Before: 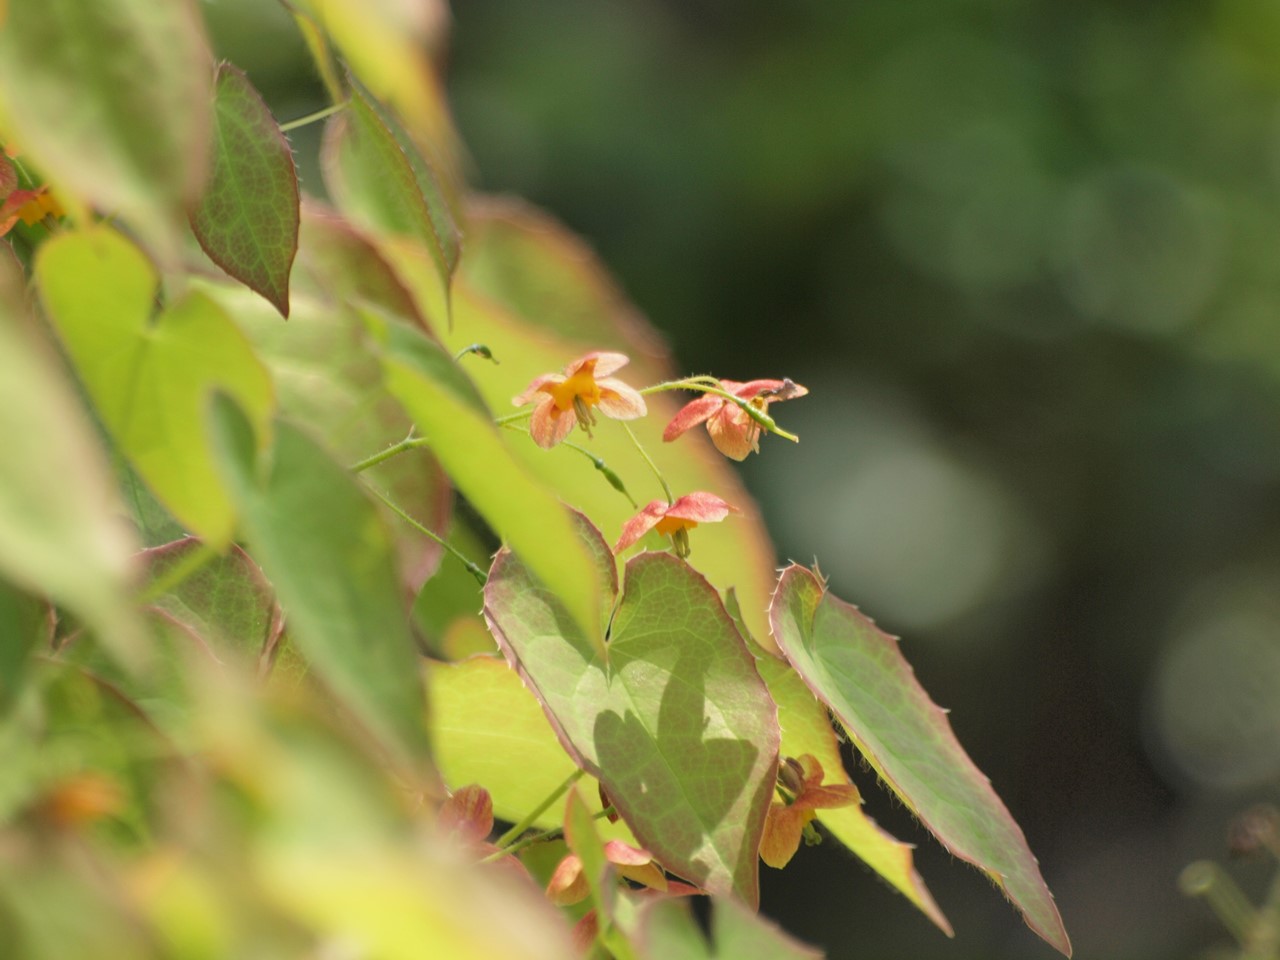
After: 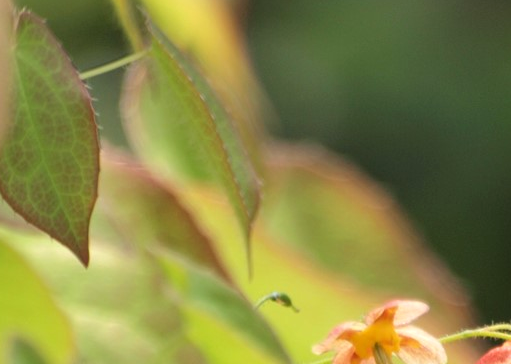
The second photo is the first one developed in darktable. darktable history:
exposure: exposure 0.208 EV, compensate highlight preservation false
crop: left 15.641%, top 5.455%, right 44.359%, bottom 56.526%
